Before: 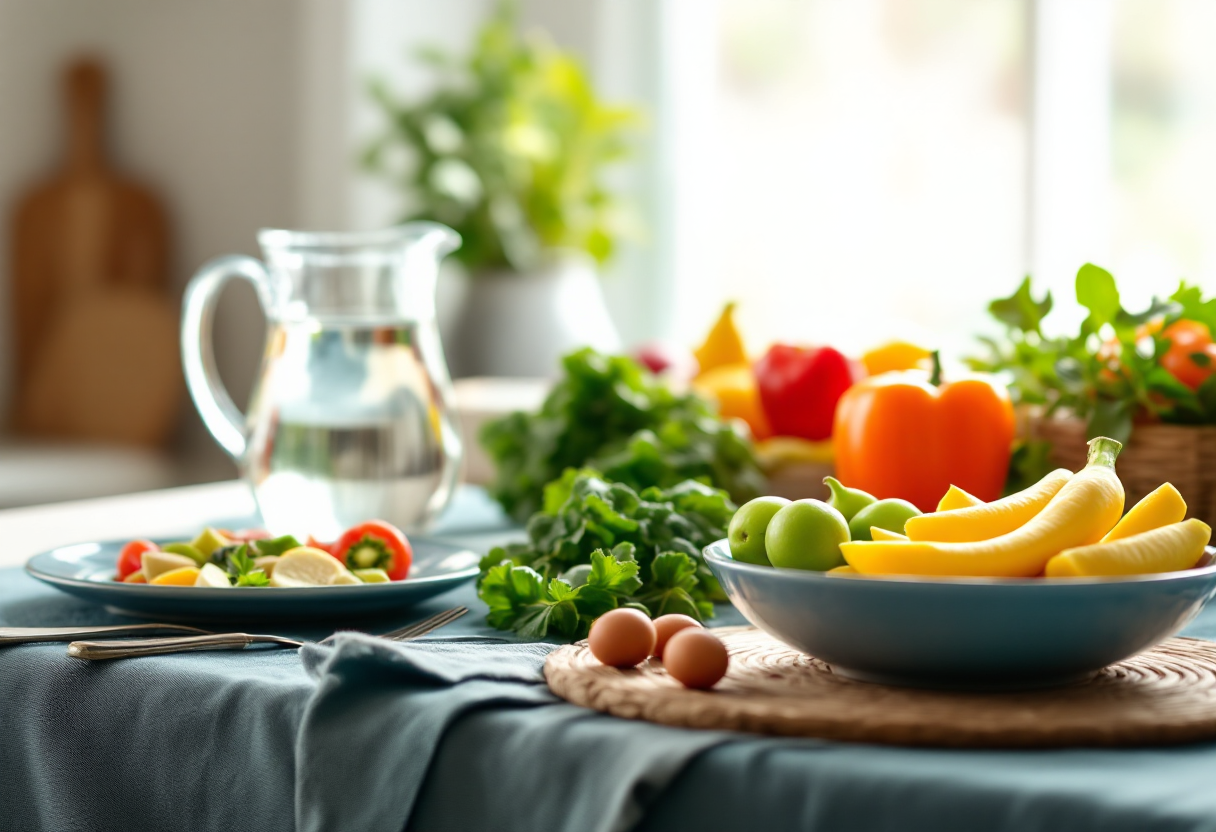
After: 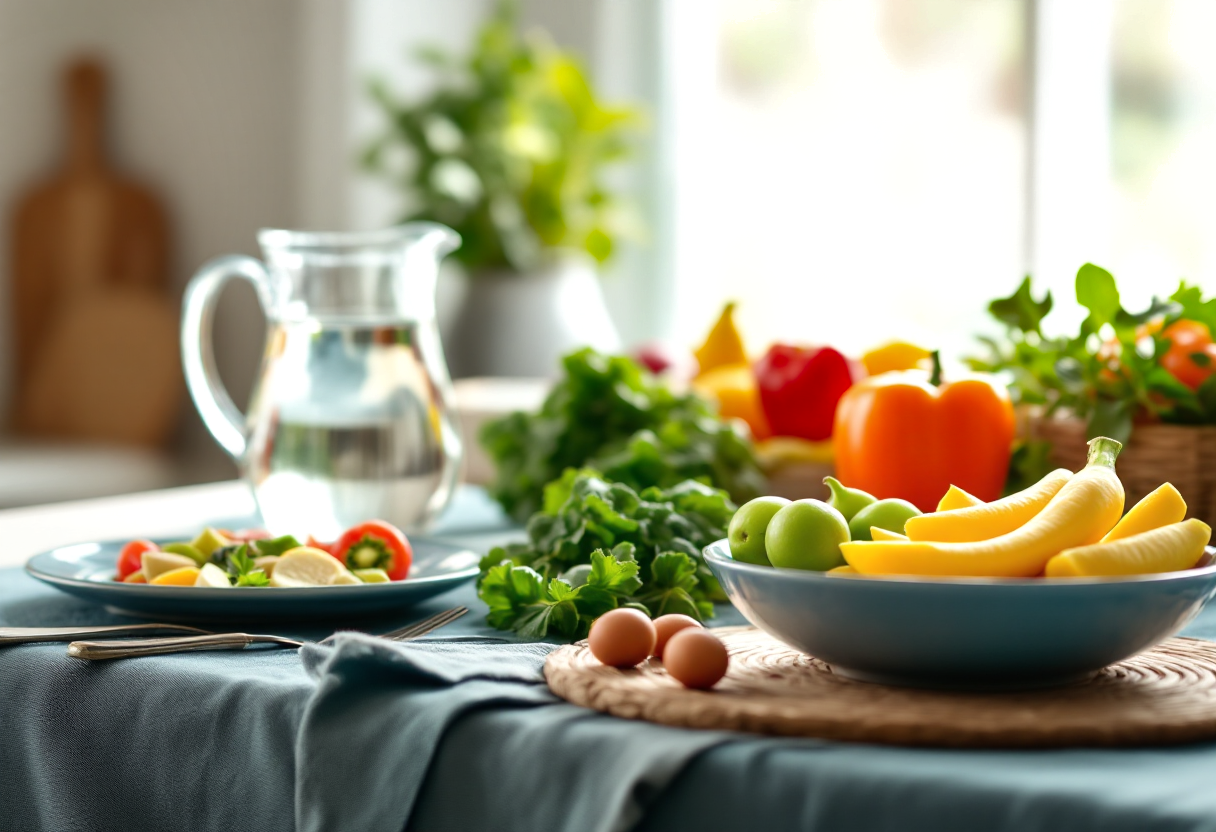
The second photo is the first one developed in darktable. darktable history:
shadows and highlights: shadows 13.43, white point adjustment 1.33, highlights color adjustment 42.4%, soften with gaussian
